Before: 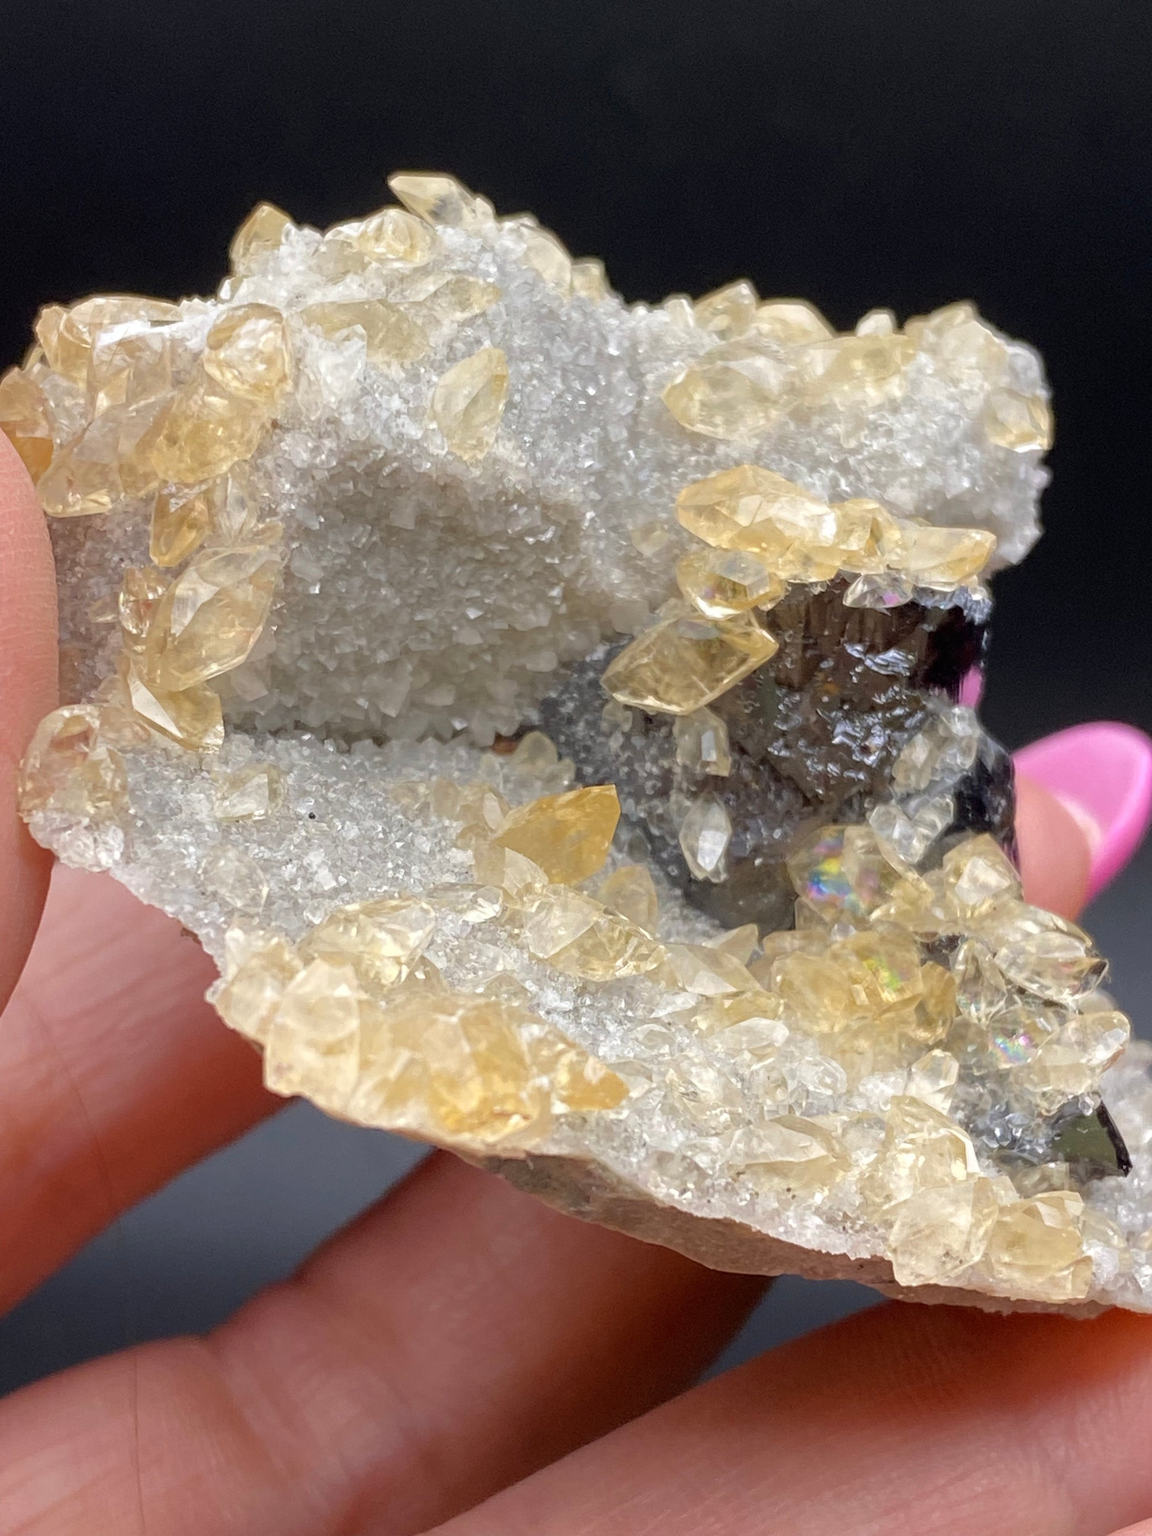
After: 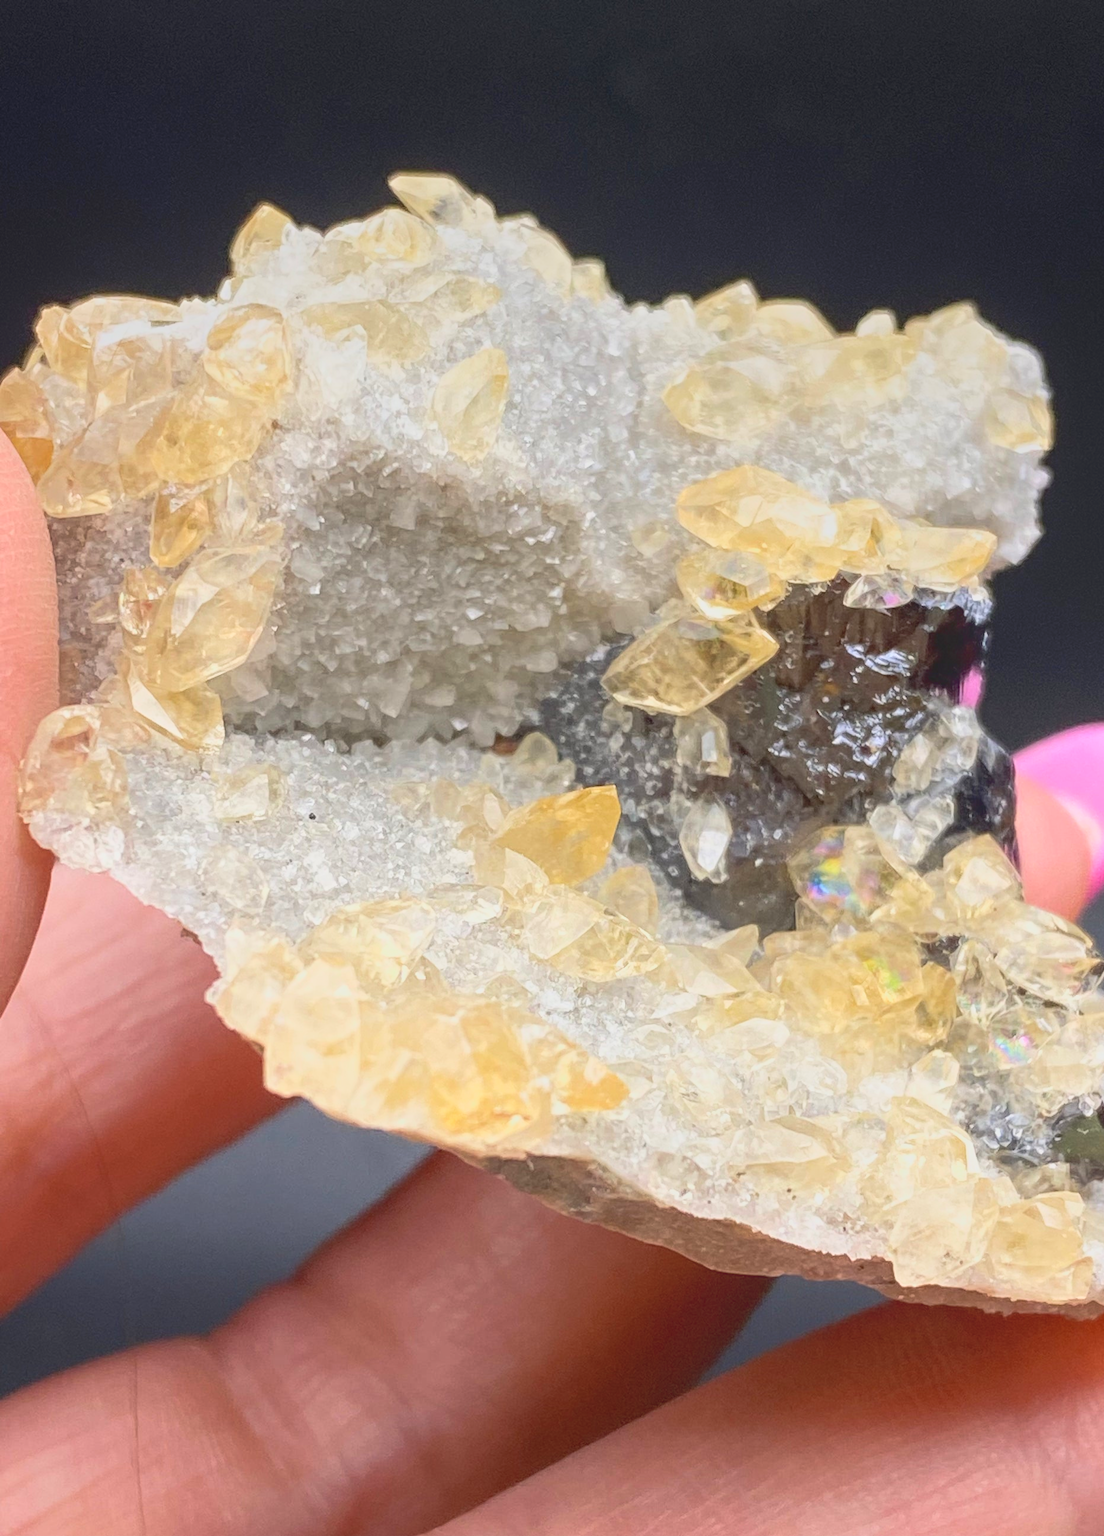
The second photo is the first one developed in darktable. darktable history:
crop: right 4.131%, bottom 0.017%
local contrast: highlights 47%, shadows 6%, detail 98%
tone curve: curves: ch0 [(0, 0.026) (0.172, 0.194) (0.398, 0.437) (0.469, 0.544) (0.612, 0.741) (0.845, 0.926) (1, 0.968)]; ch1 [(0, 0) (0.437, 0.453) (0.472, 0.467) (0.502, 0.502) (0.531, 0.537) (0.574, 0.583) (0.617, 0.64) (0.699, 0.749) (0.859, 0.919) (1, 1)]; ch2 [(0, 0) (0.33, 0.301) (0.421, 0.443) (0.476, 0.502) (0.511, 0.504) (0.553, 0.55) (0.595, 0.586) (0.664, 0.664) (1, 1)], color space Lab, linked channels, preserve colors none
